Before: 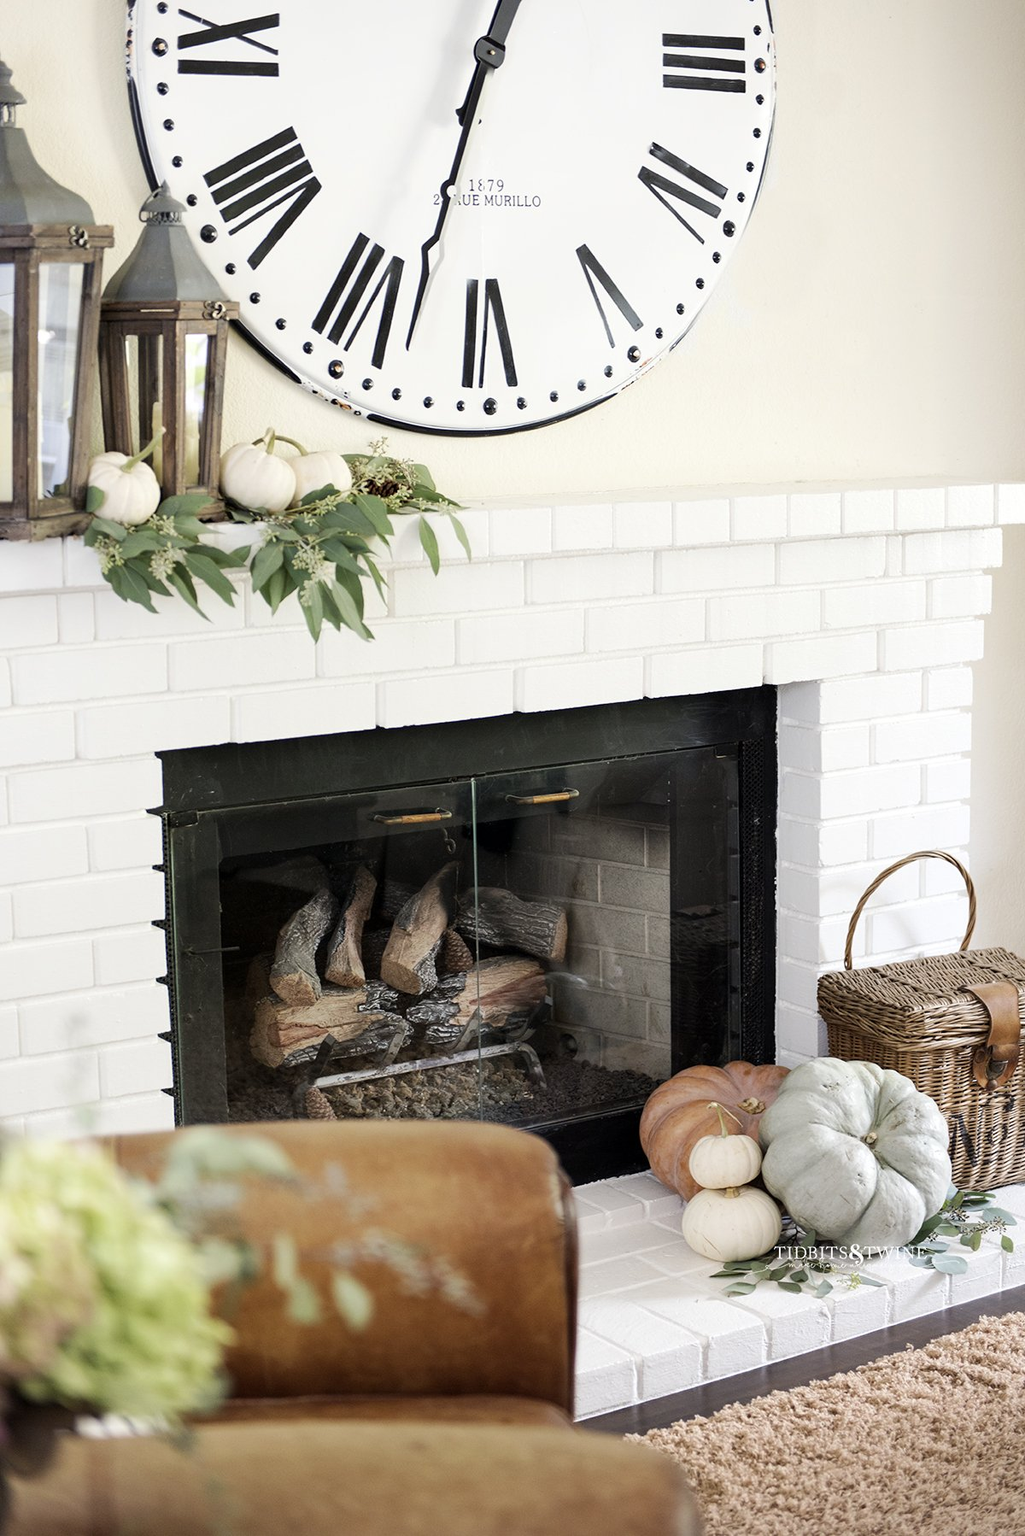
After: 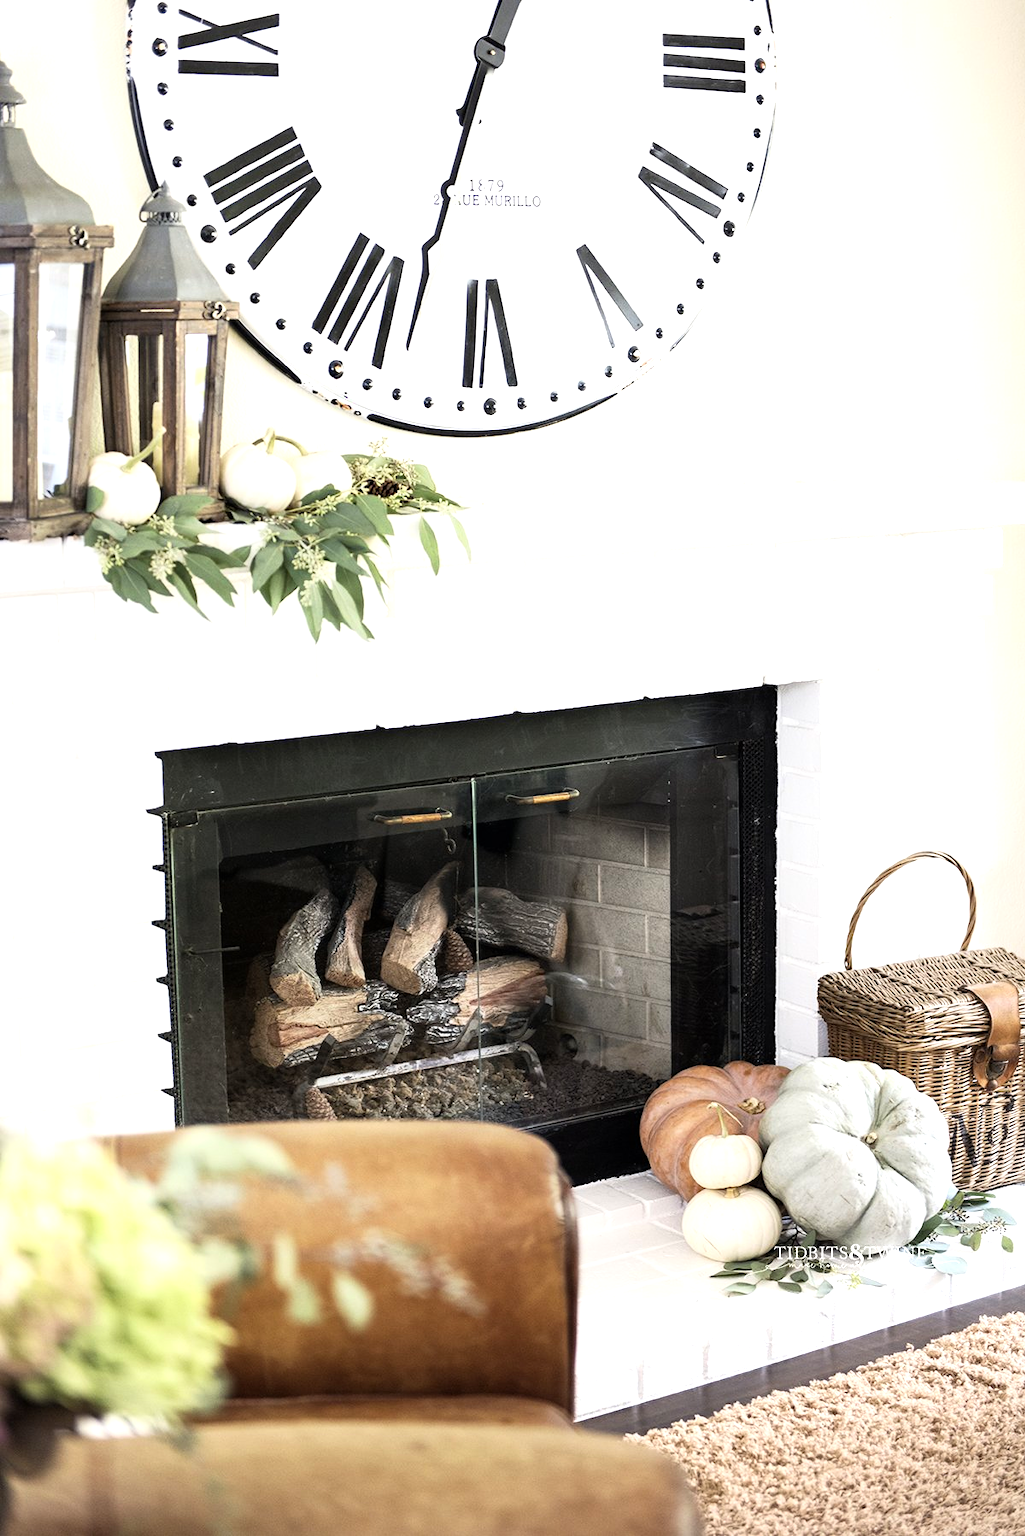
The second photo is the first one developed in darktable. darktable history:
white balance: emerald 1
exposure: black level correction 0, exposure 0.7 EV, compensate exposure bias true, compensate highlight preservation false
rgb curve: curves: ch0 [(0, 0) (0.078, 0.051) (0.929, 0.956) (1, 1)], compensate middle gray true
